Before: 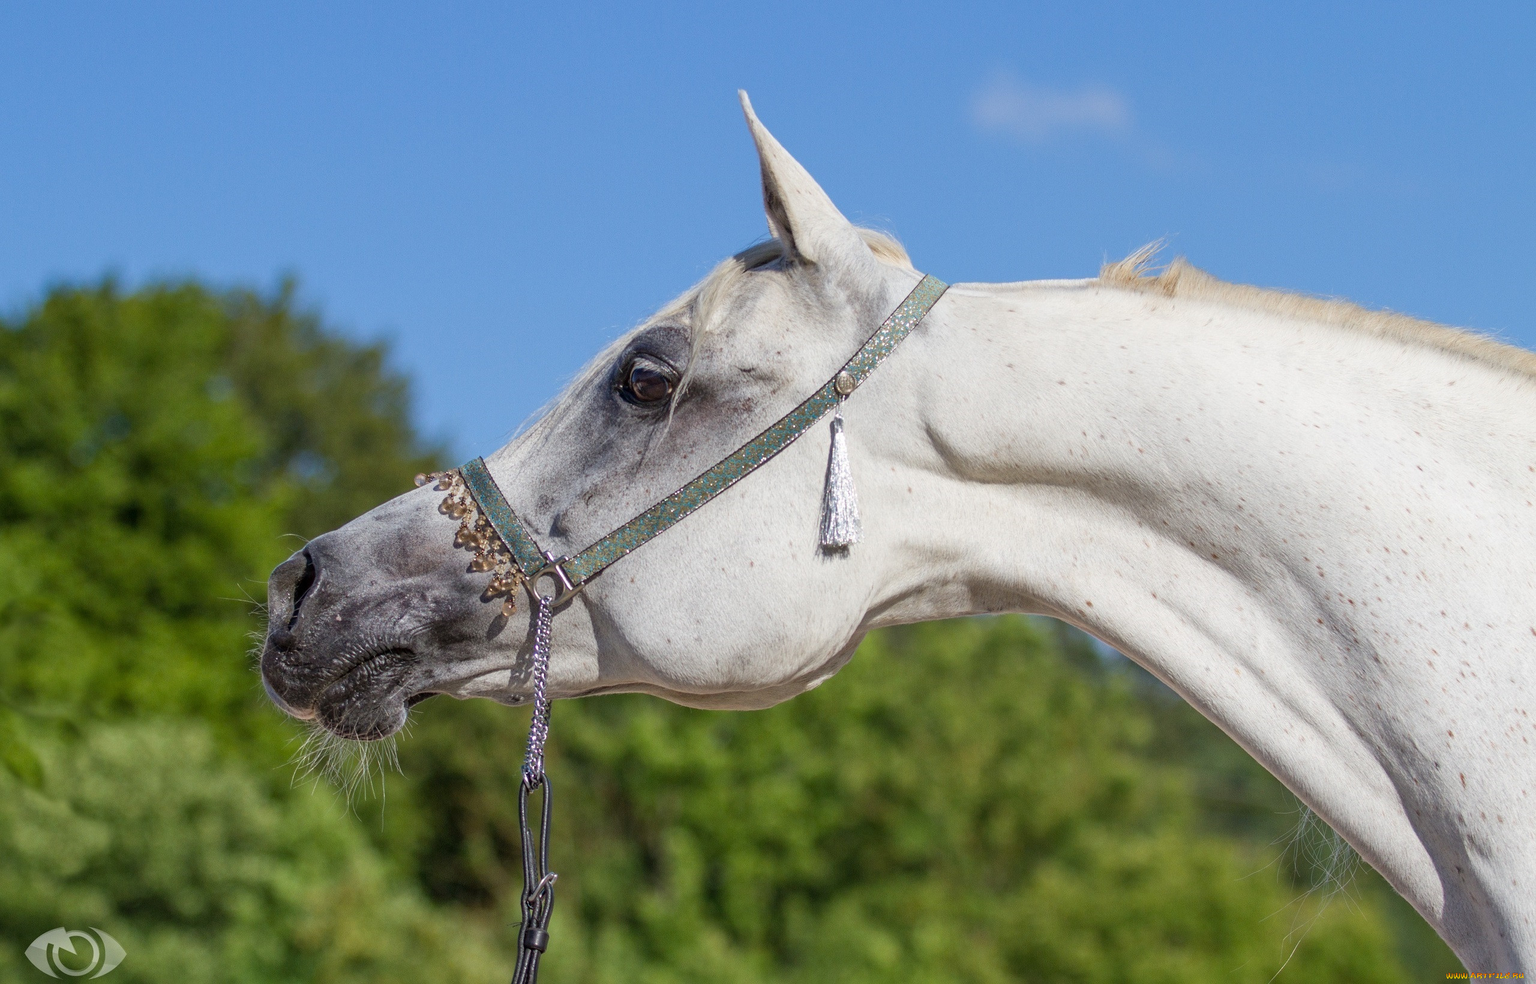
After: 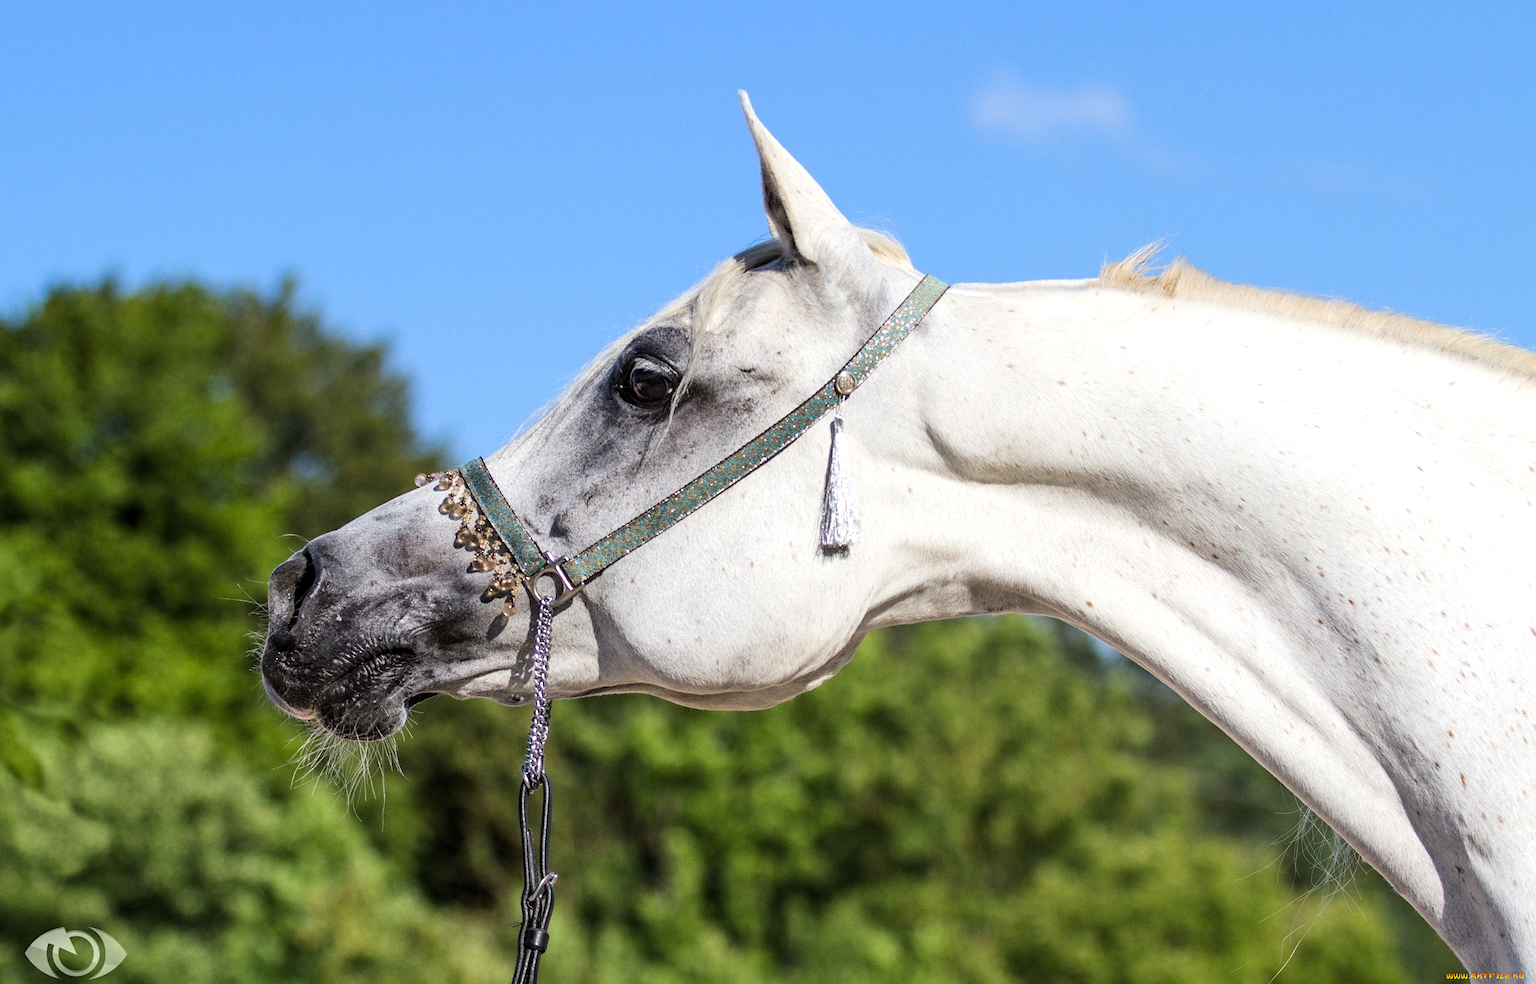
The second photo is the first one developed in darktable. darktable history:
tone equalizer: -8 EV -0.417 EV, -7 EV -0.389 EV, -6 EV -0.333 EV, -5 EV -0.222 EV, -3 EV 0.222 EV, -2 EV 0.333 EV, -1 EV 0.389 EV, +0 EV 0.417 EV, edges refinement/feathering 500, mask exposure compensation -1.57 EV, preserve details no
tone curve: curves: ch0 [(0.021, 0) (0.104, 0.052) (0.496, 0.526) (0.737, 0.783) (1, 1)], color space Lab, linked channels, preserve colors none
